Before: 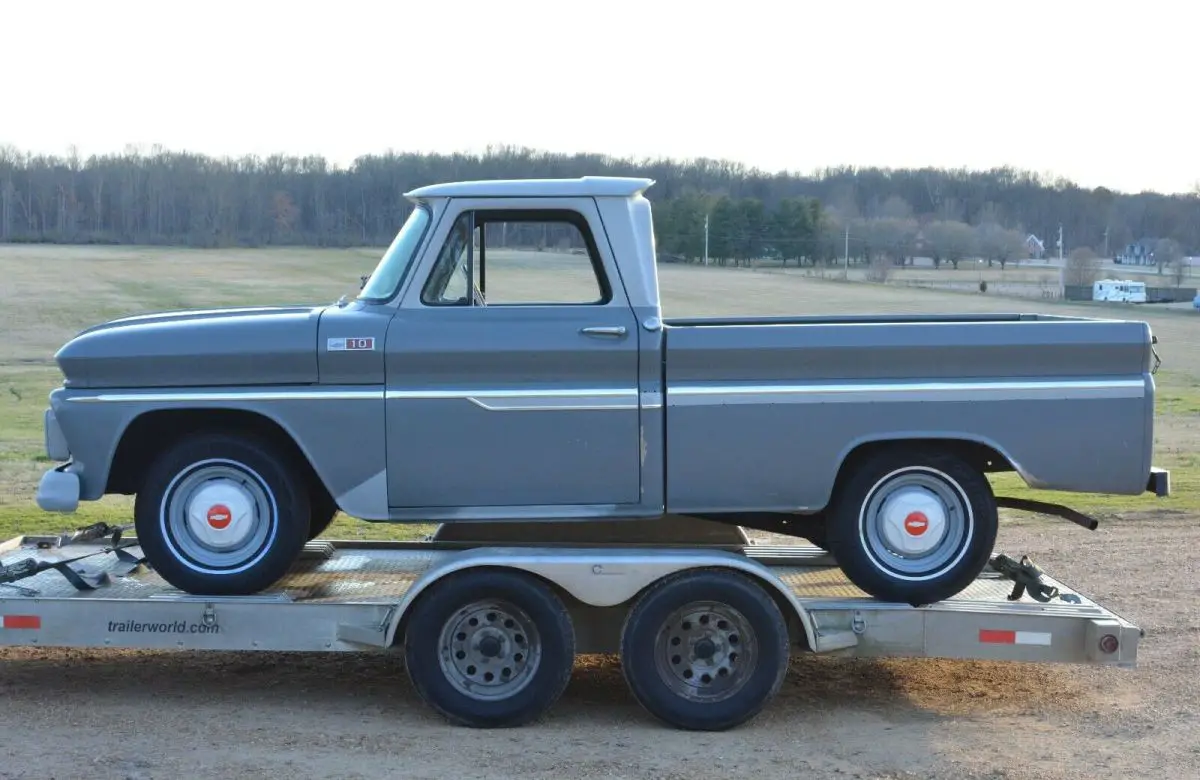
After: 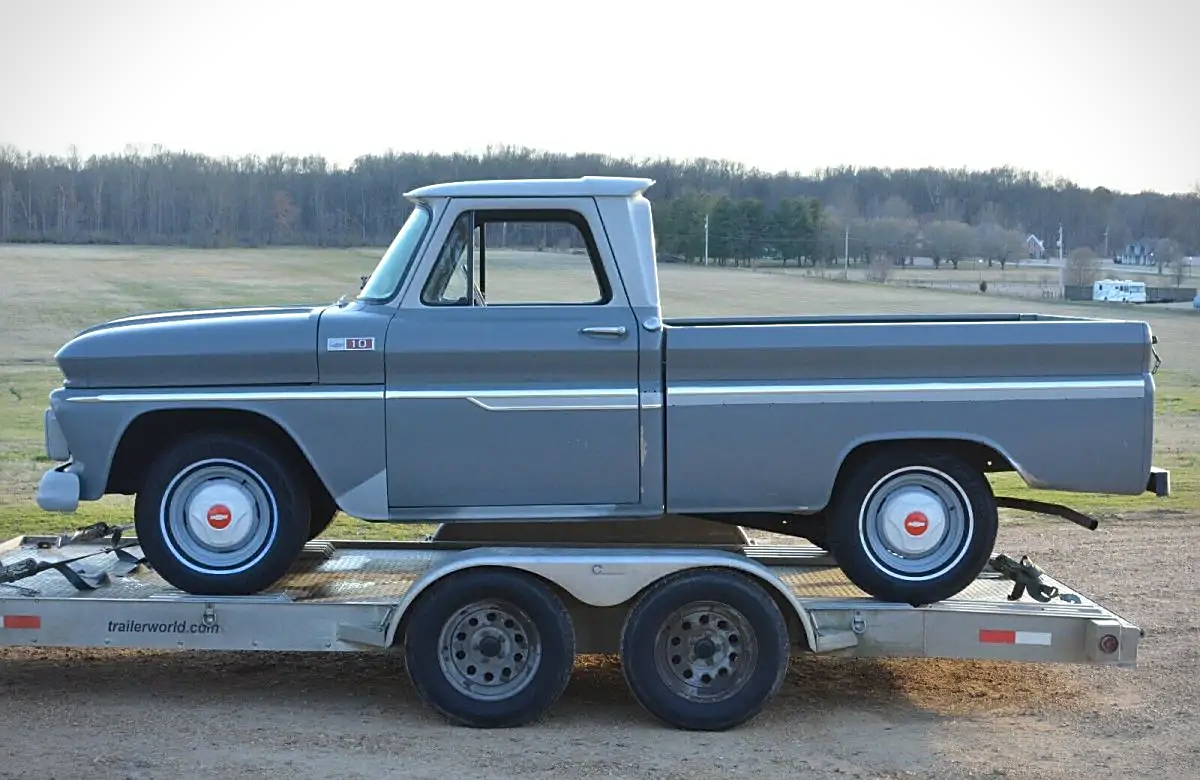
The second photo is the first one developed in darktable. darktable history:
sharpen: on, module defaults
vignetting: fall-off start 88.54%, fall-off radius 43.8%, brightness -0.294, width/height ratio 1.153, dithering 16-bit output
